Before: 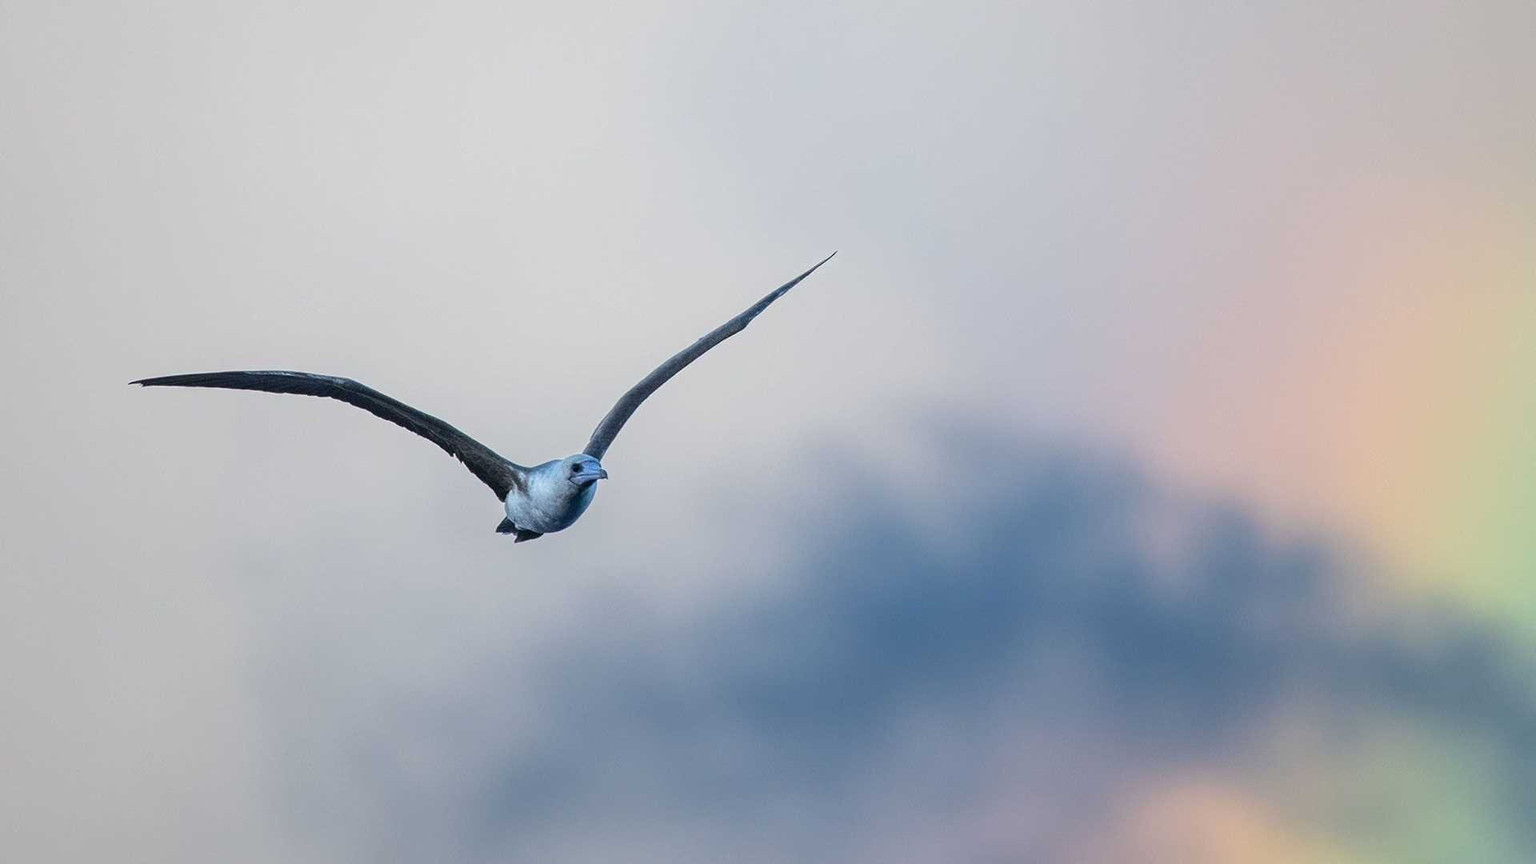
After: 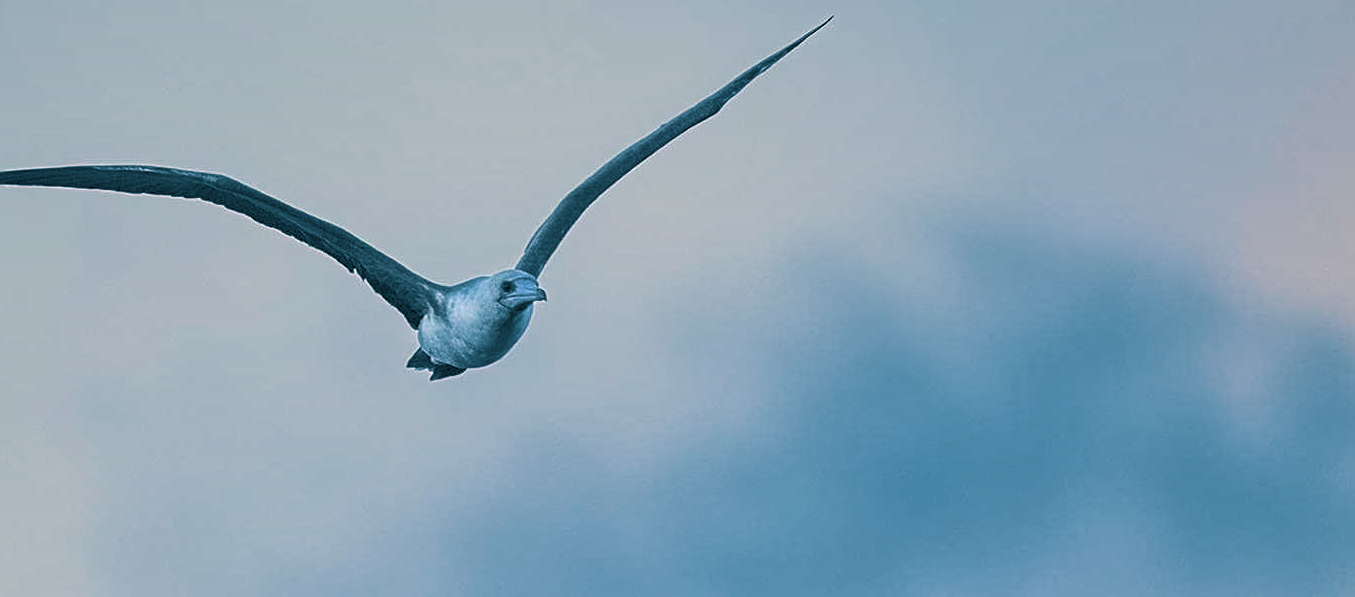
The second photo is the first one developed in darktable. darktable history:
split-toning: shadows › hue 212.4°, balance -70
graduated density: rotation -0.352°, offset 57.64
sharpen: on, module defaults
tone equalizer: -7 EV 0.15 EV, -6 EV 0.6 EV, -5 EV 1.15 EV, -4 EV 1.33 EV, -3 EV 1.15 EV, -2 EV 0.6 EV, -1 EV 0.15 EV, mask exposure compensation -0.5 EV
crop: left 11.123%, top 27.61%, right 18.3%, bottom 17.034%
